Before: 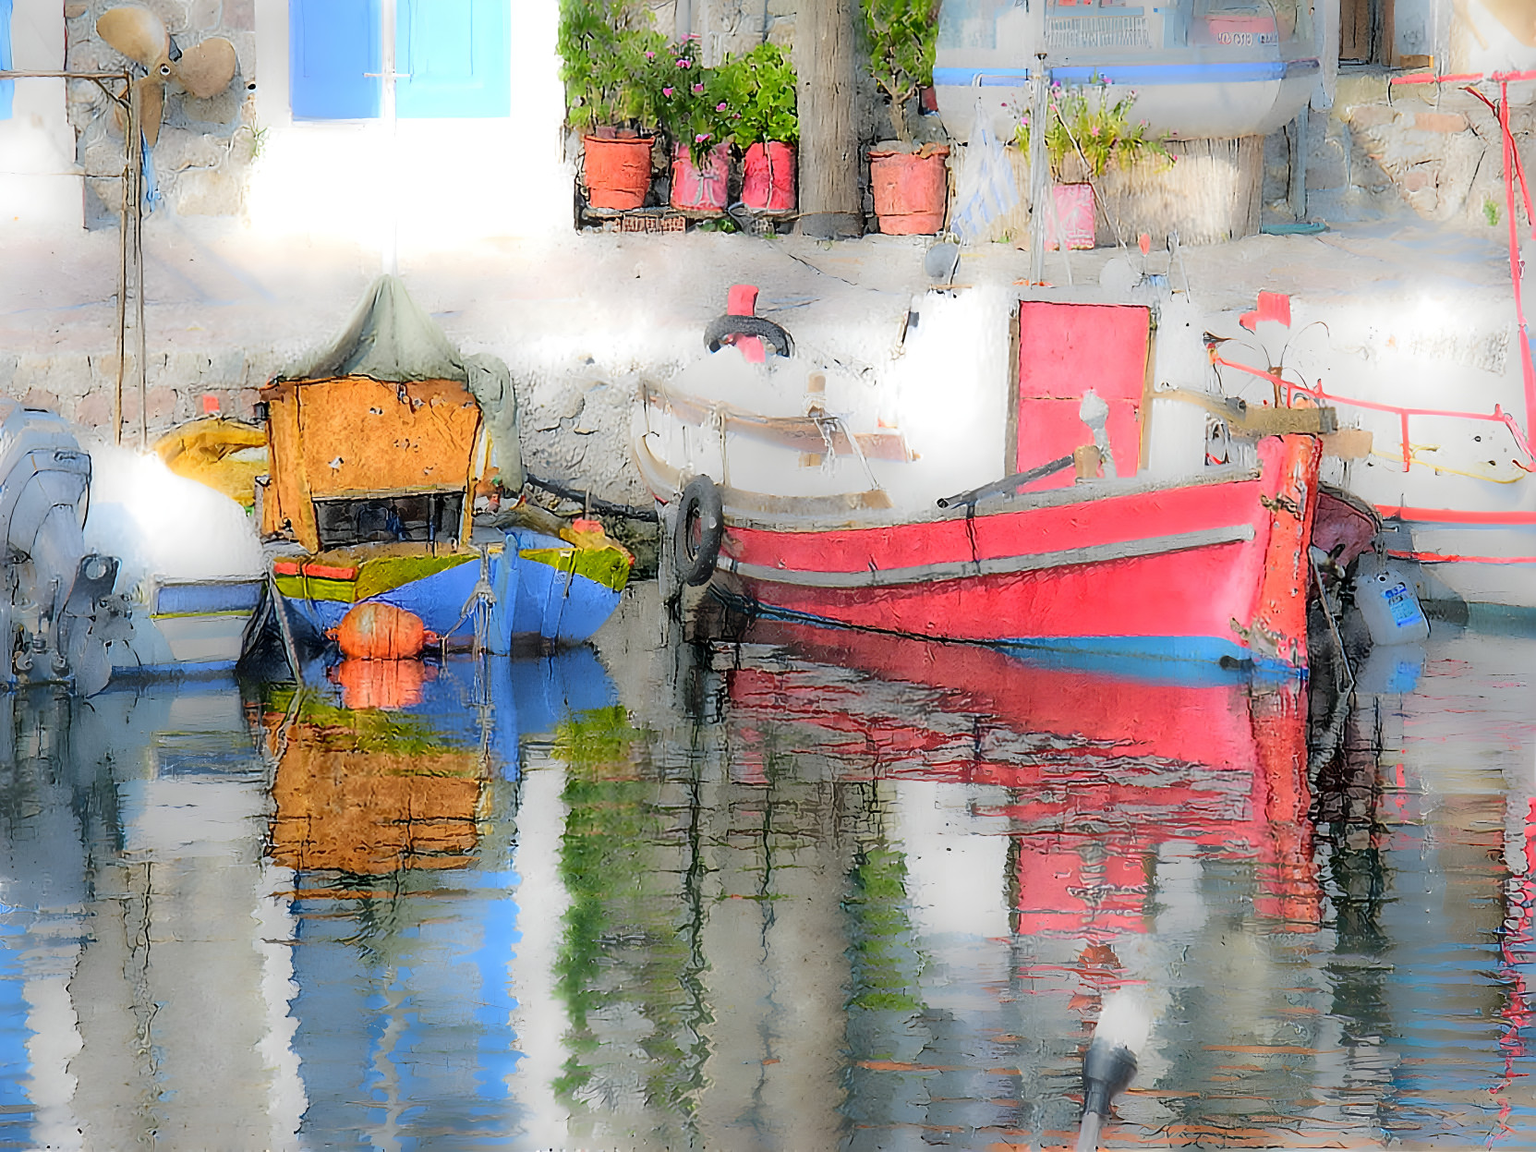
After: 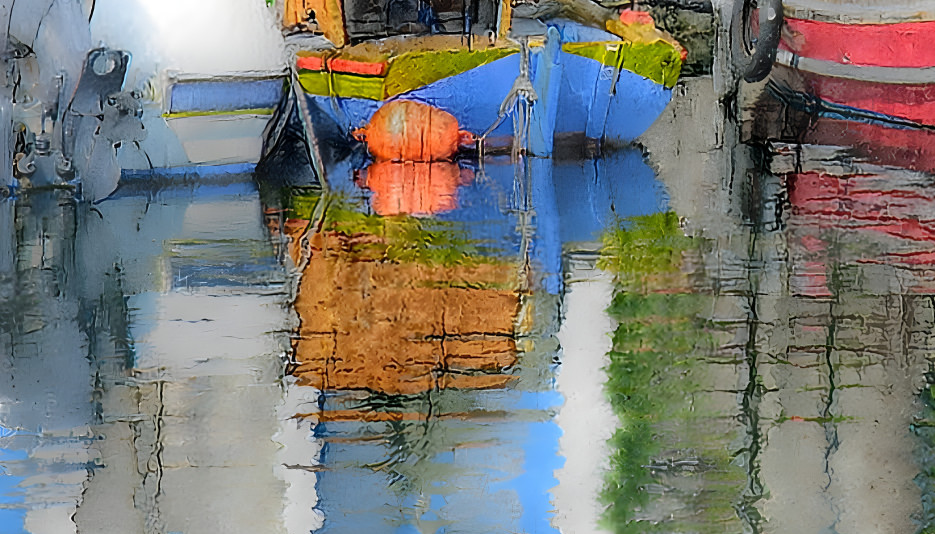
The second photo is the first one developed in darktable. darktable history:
crop: top 44.346%, right 43.759%, bottom 12.755%
